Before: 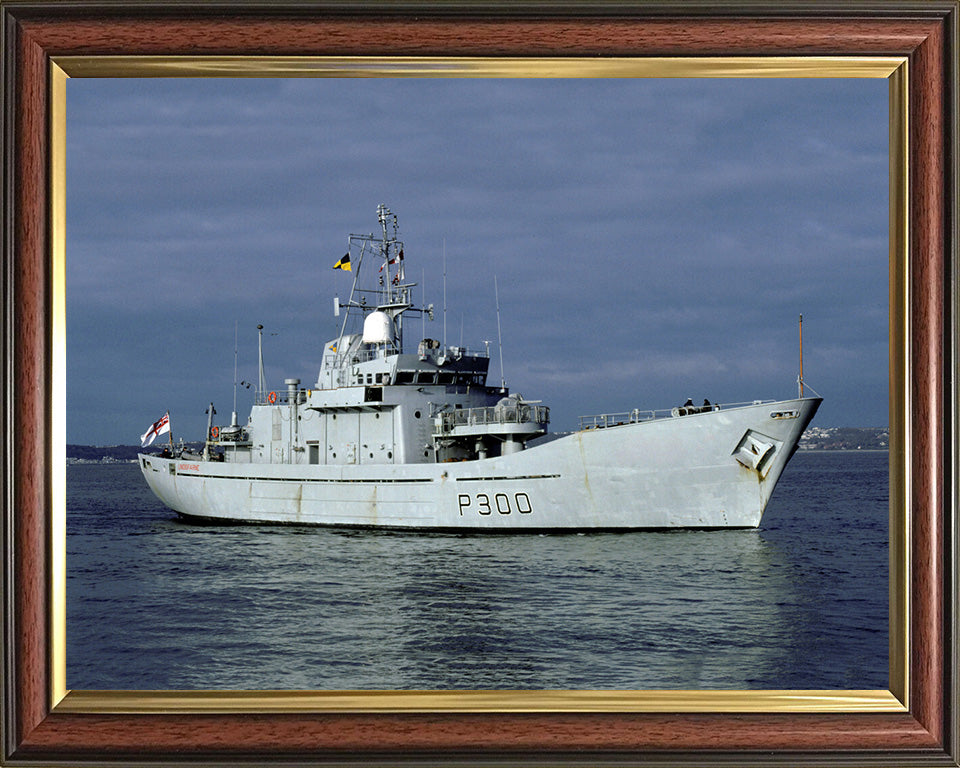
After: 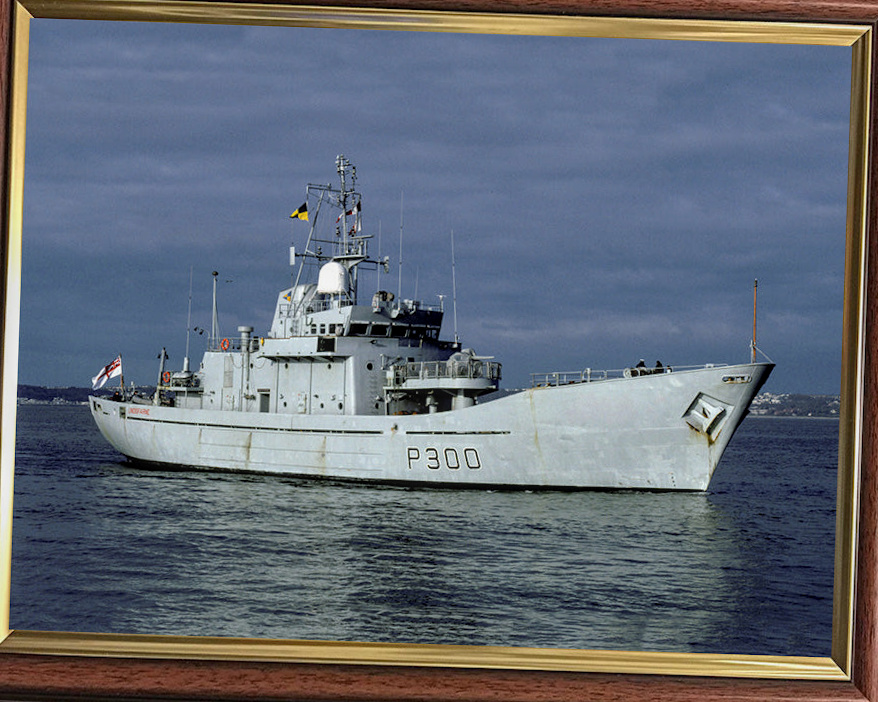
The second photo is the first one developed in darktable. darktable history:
exposure: exposure -0.21 EV, compensate highlight preservation false
crop and rotate: angle -1.96°, left 3.097%, top 4.154%, right 1.586%, bottom 0.529%
local contrast: on, module defaults
